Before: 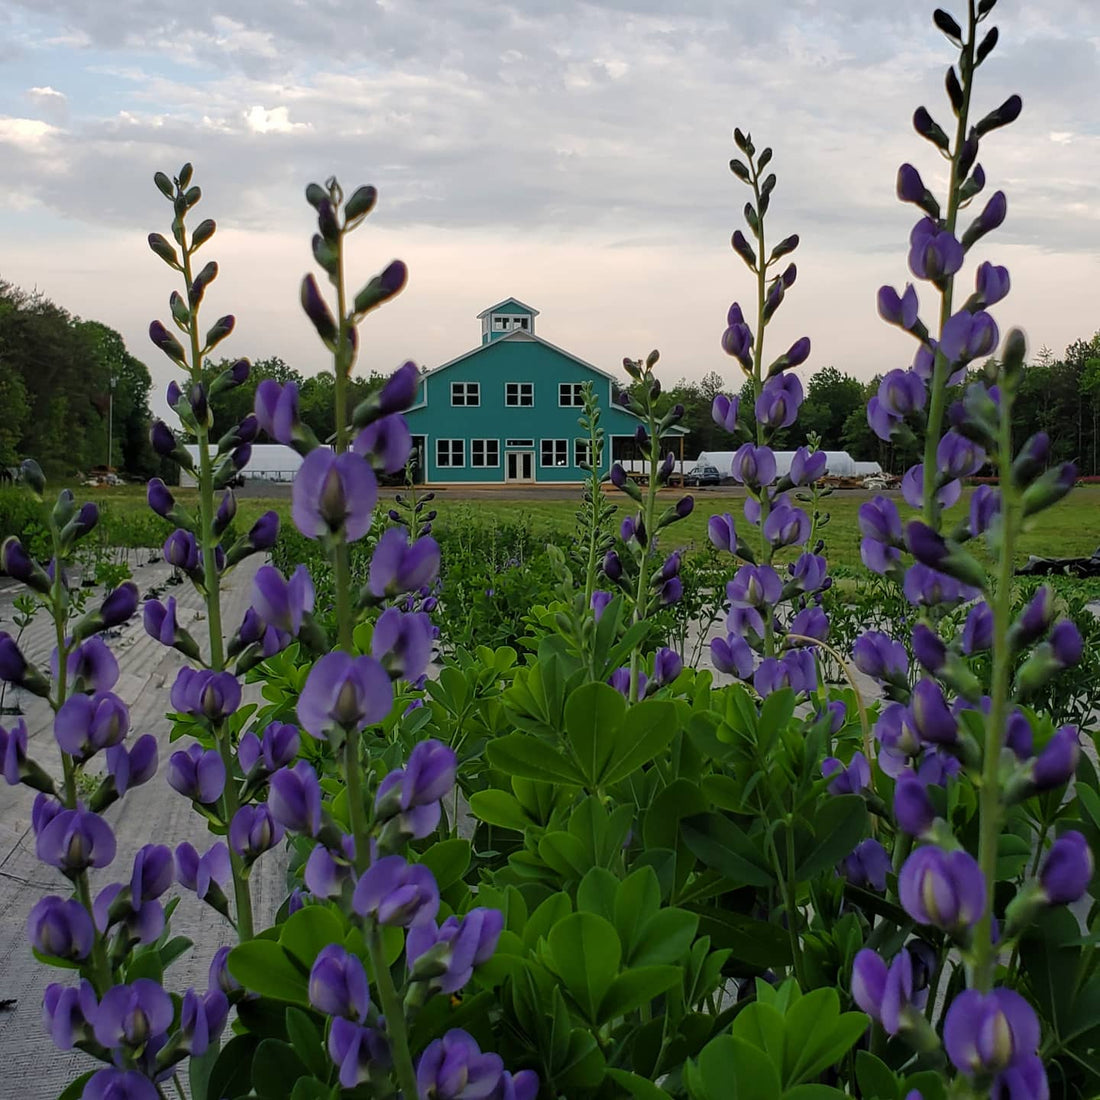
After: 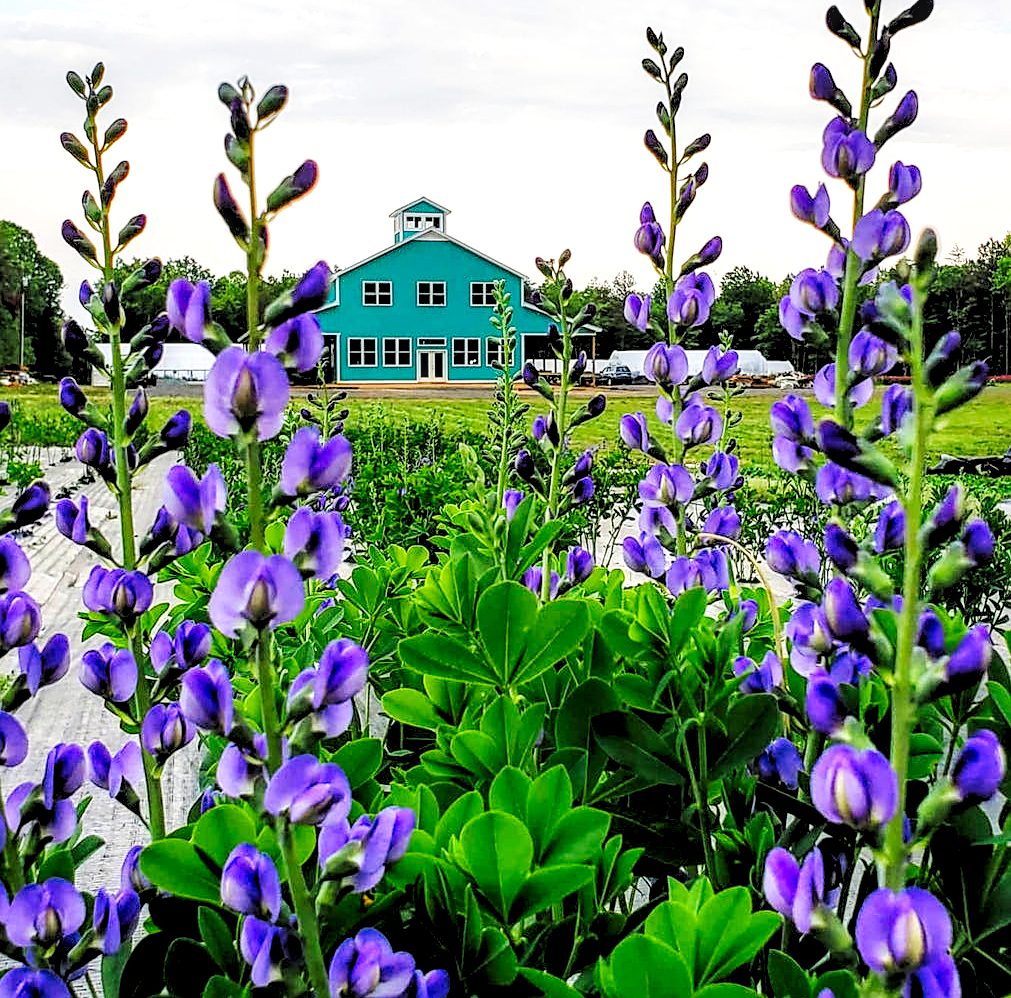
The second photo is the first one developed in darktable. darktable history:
crop and rotate: left 8.082%, top 9.21%
local contrast: highlights 78%, shadows 56%, detail 175%, midtone range 0.432
sharpen: on, module defaults
exposure: exposure -0.051 EV, compensate exposure bias true, compensate highlight preservation false
color correction: highlights b* 0.023
levels: levels [0.072, 0.414, 0.976]
base curve: curves: ch0 [(0, 0) (0.028, 0.03) (0.121, 0.232) (0.46, 0.748) (0.859, 0.968) (1, 1)], preserve colors none
